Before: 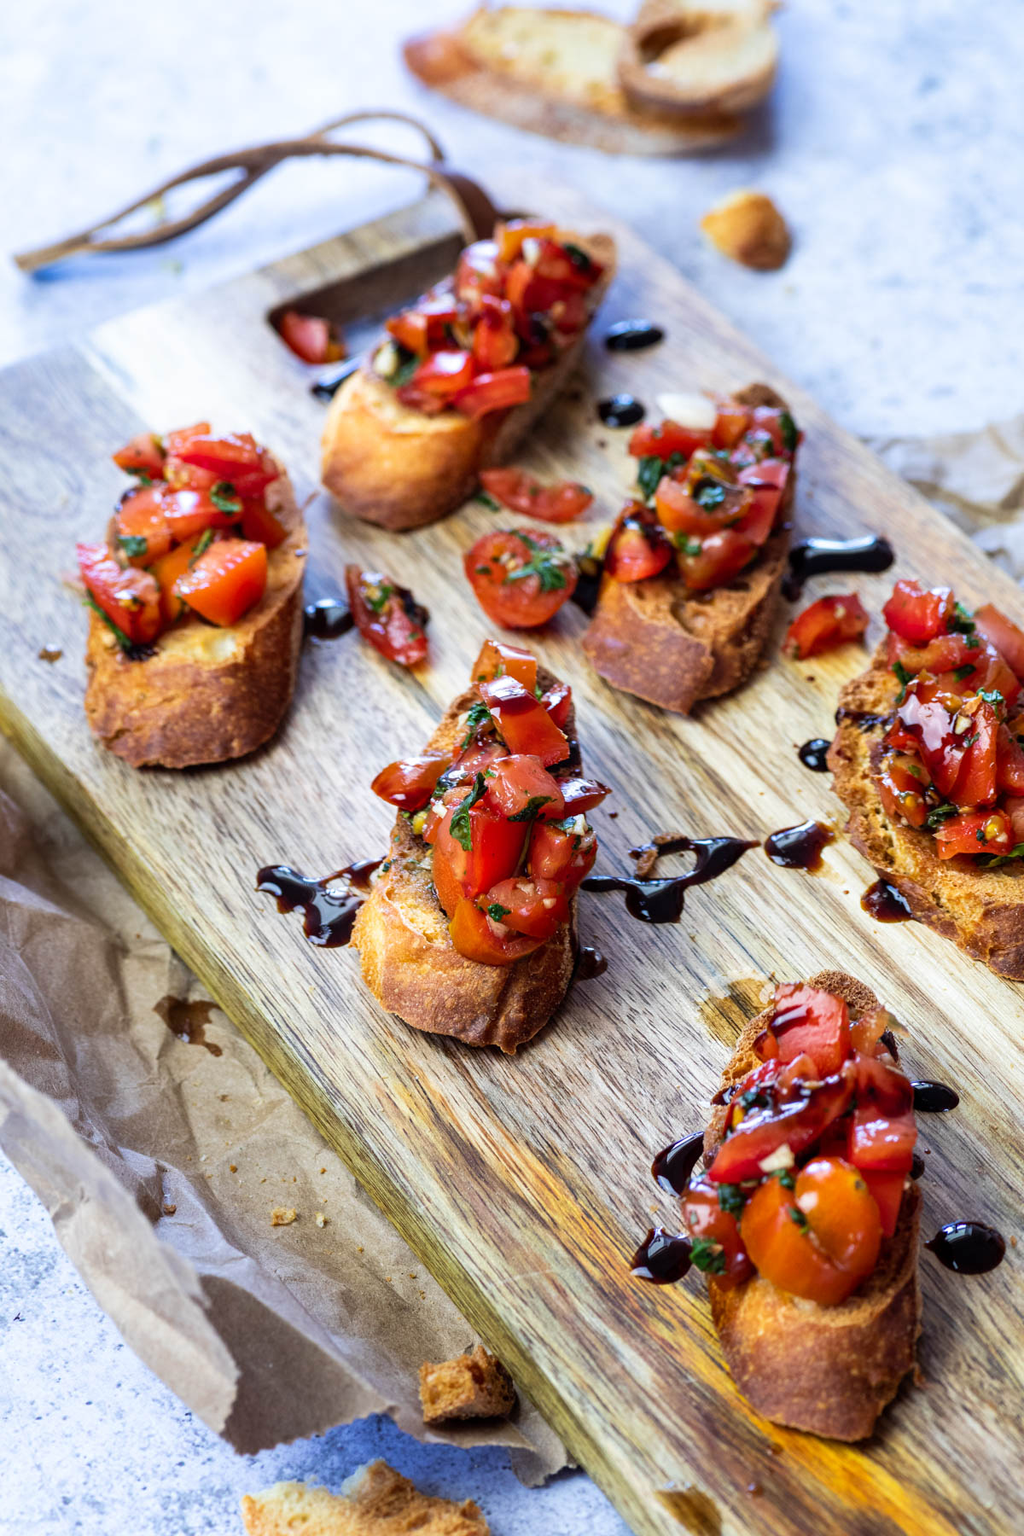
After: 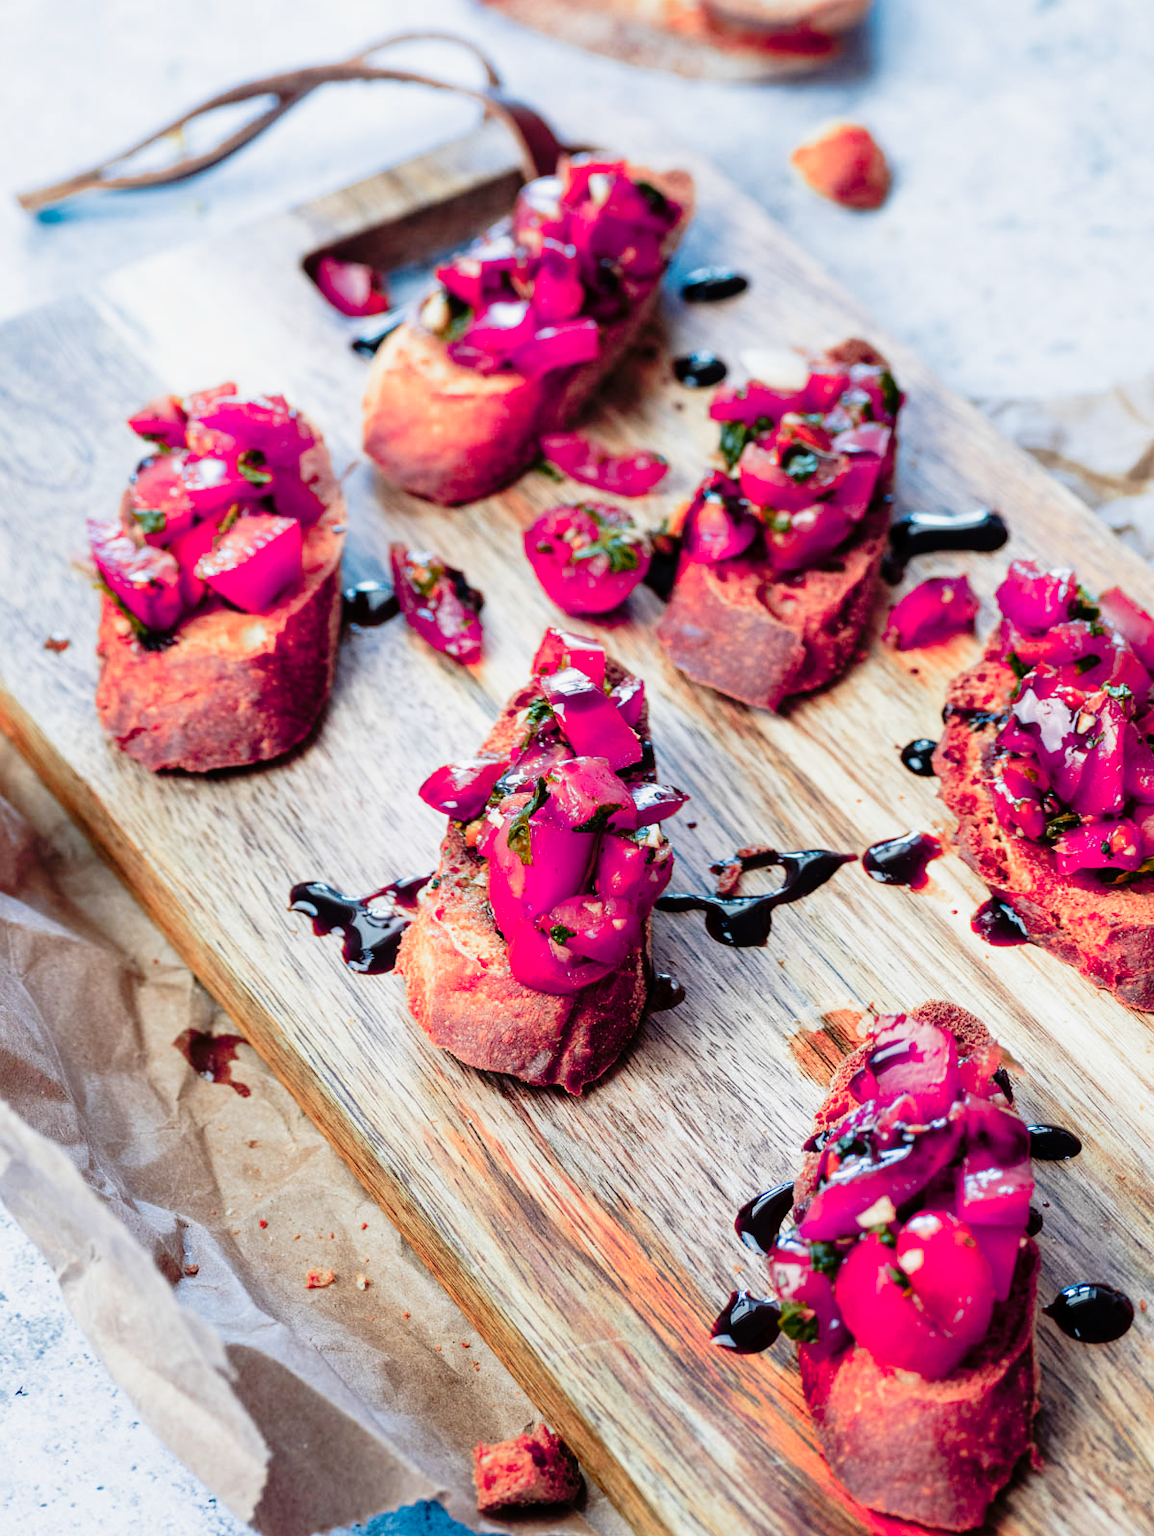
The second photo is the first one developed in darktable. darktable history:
crop and rotate: top 5.48%, bottom 5.824%
tone curve: curves: ch0 [(0, 0) (0.135, 0.09) (0.326, 0.386) (0.489, 0.573) (0.663, 0.749) (0.854, 0.897) (1, 0.974)]; ch1 [(0, 0) (0.366, 0.367) (0.475, 0.453) (0.494, 0.493) (0.504, 0.497) (0.544, 0.569) (0.562, 0.605) (0.622, 0.694) (1, 1)]; ch2 [(0, 0) (0.333, 0.346) (0.375, 0.375) (0.424, 0.43) (0.476, 0.492) (0.502, 0.503) (0.533, 0.534) (0.572, 0.603) (0.605, 0.656) (0.641, 0.709) (1, 1)], preserve colors none
color zones: curves: ch0 [(0.826, 0.353)]; ch1 [(0.242, 0.647) (0.889, 0.342)]; ch2 [(0.246, 0.089) (0.969, 0.068)], mix -62.52%
